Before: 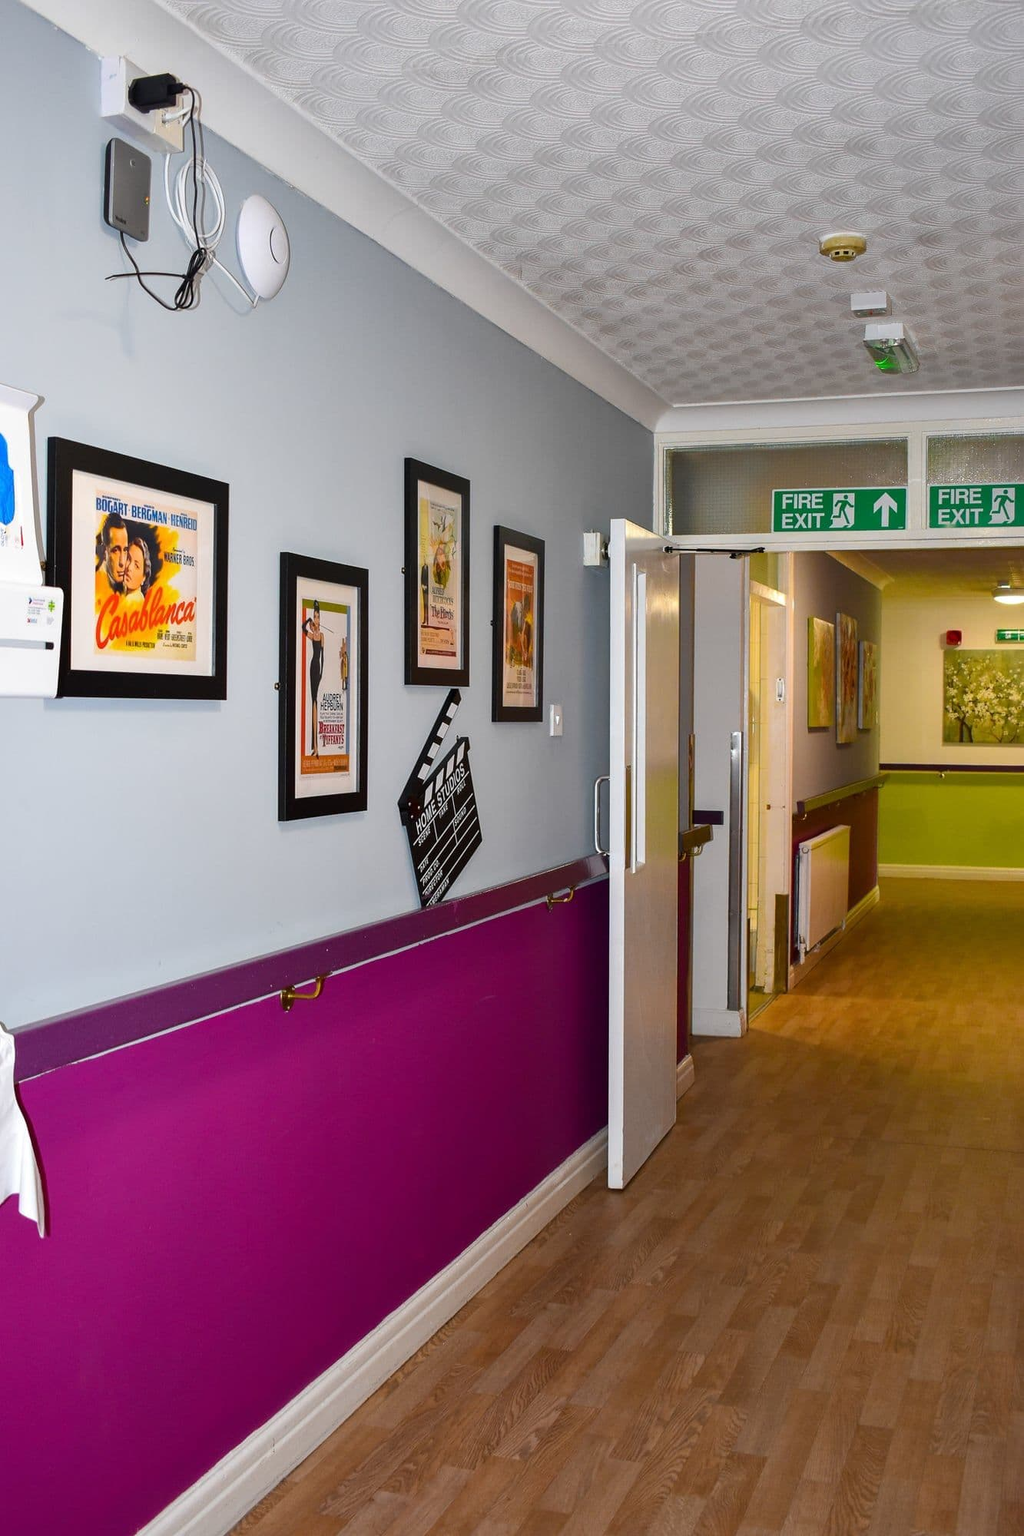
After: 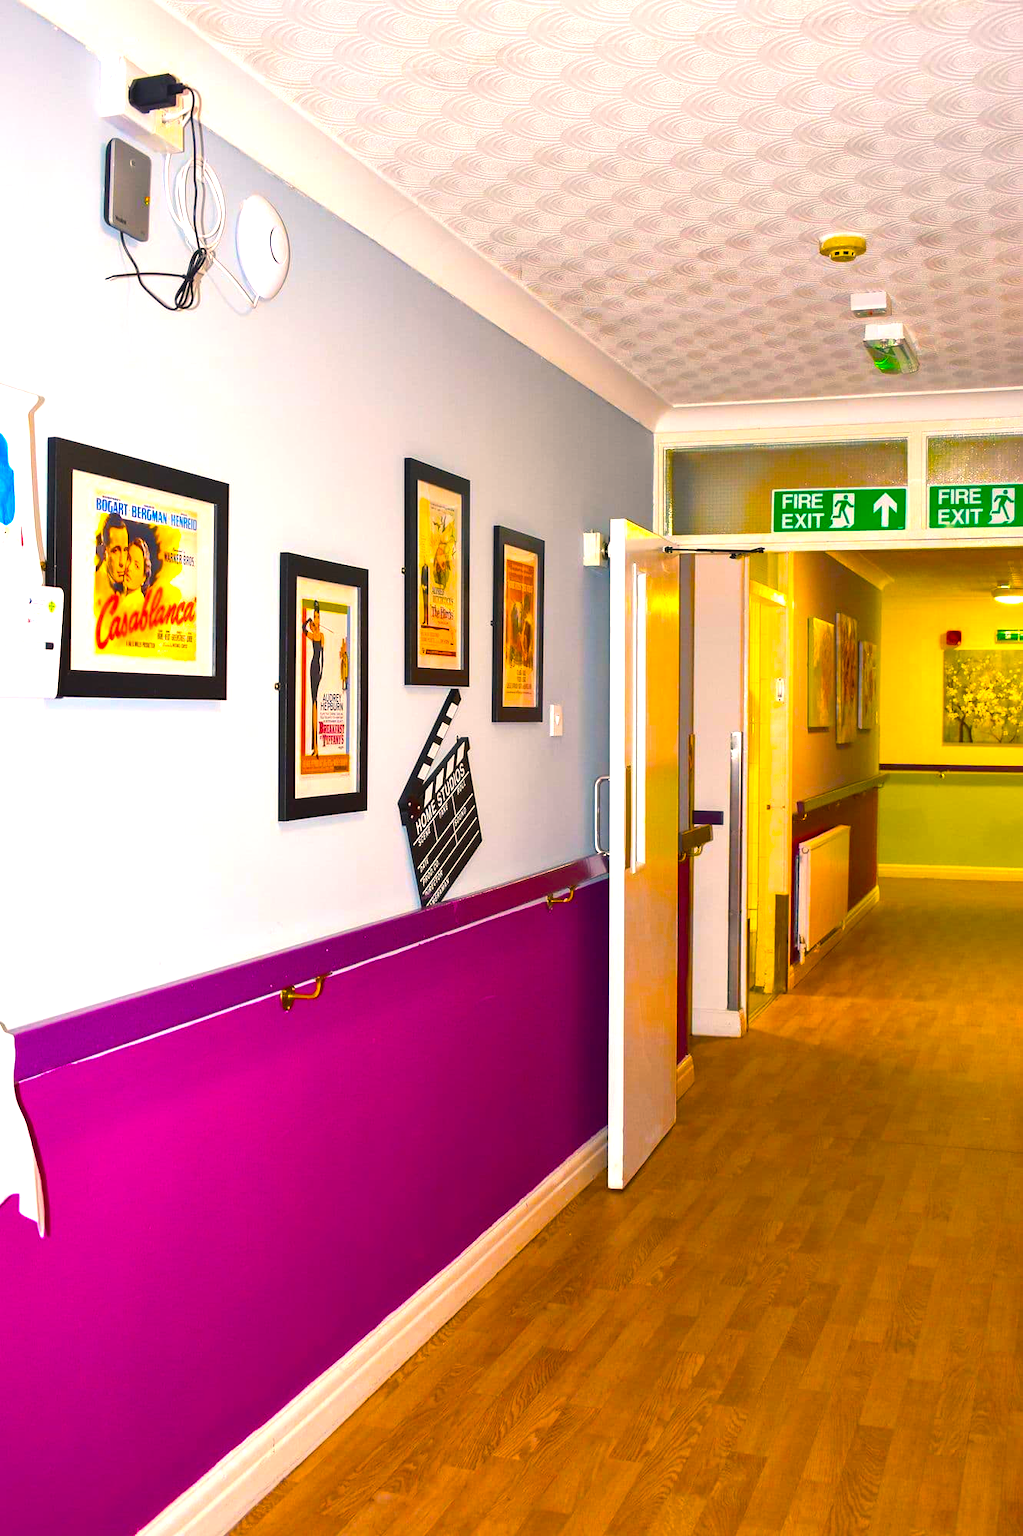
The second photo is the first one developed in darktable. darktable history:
color balance rgb: highlights gain › chroma 3.668%, highlights gain › hue 59.47°, global offset › luminance 0.489%, linear chroma grading › global chroma 24.75%, perceptual saturation grading › global saturation 76.063%, perceptual saturation grading › shadows -30.655%, global vibrance 20%
exposure: black level correction 0, exposure 1.001 EV, compensate highlight preservation false
